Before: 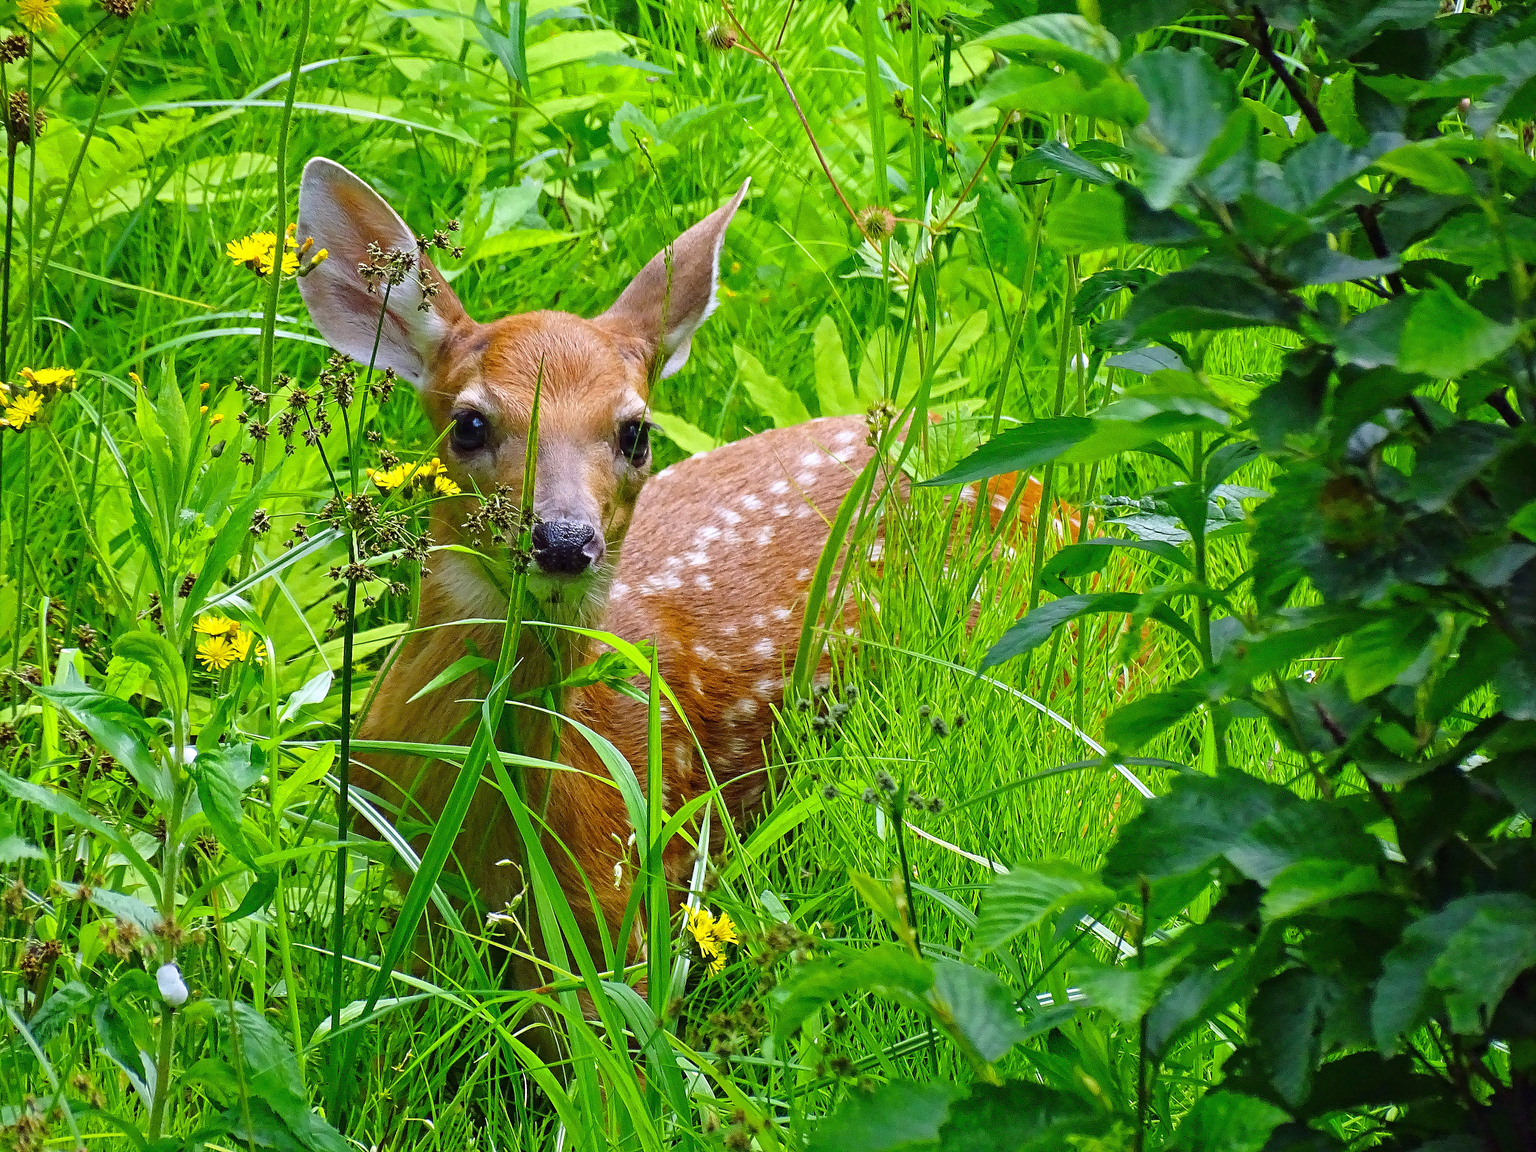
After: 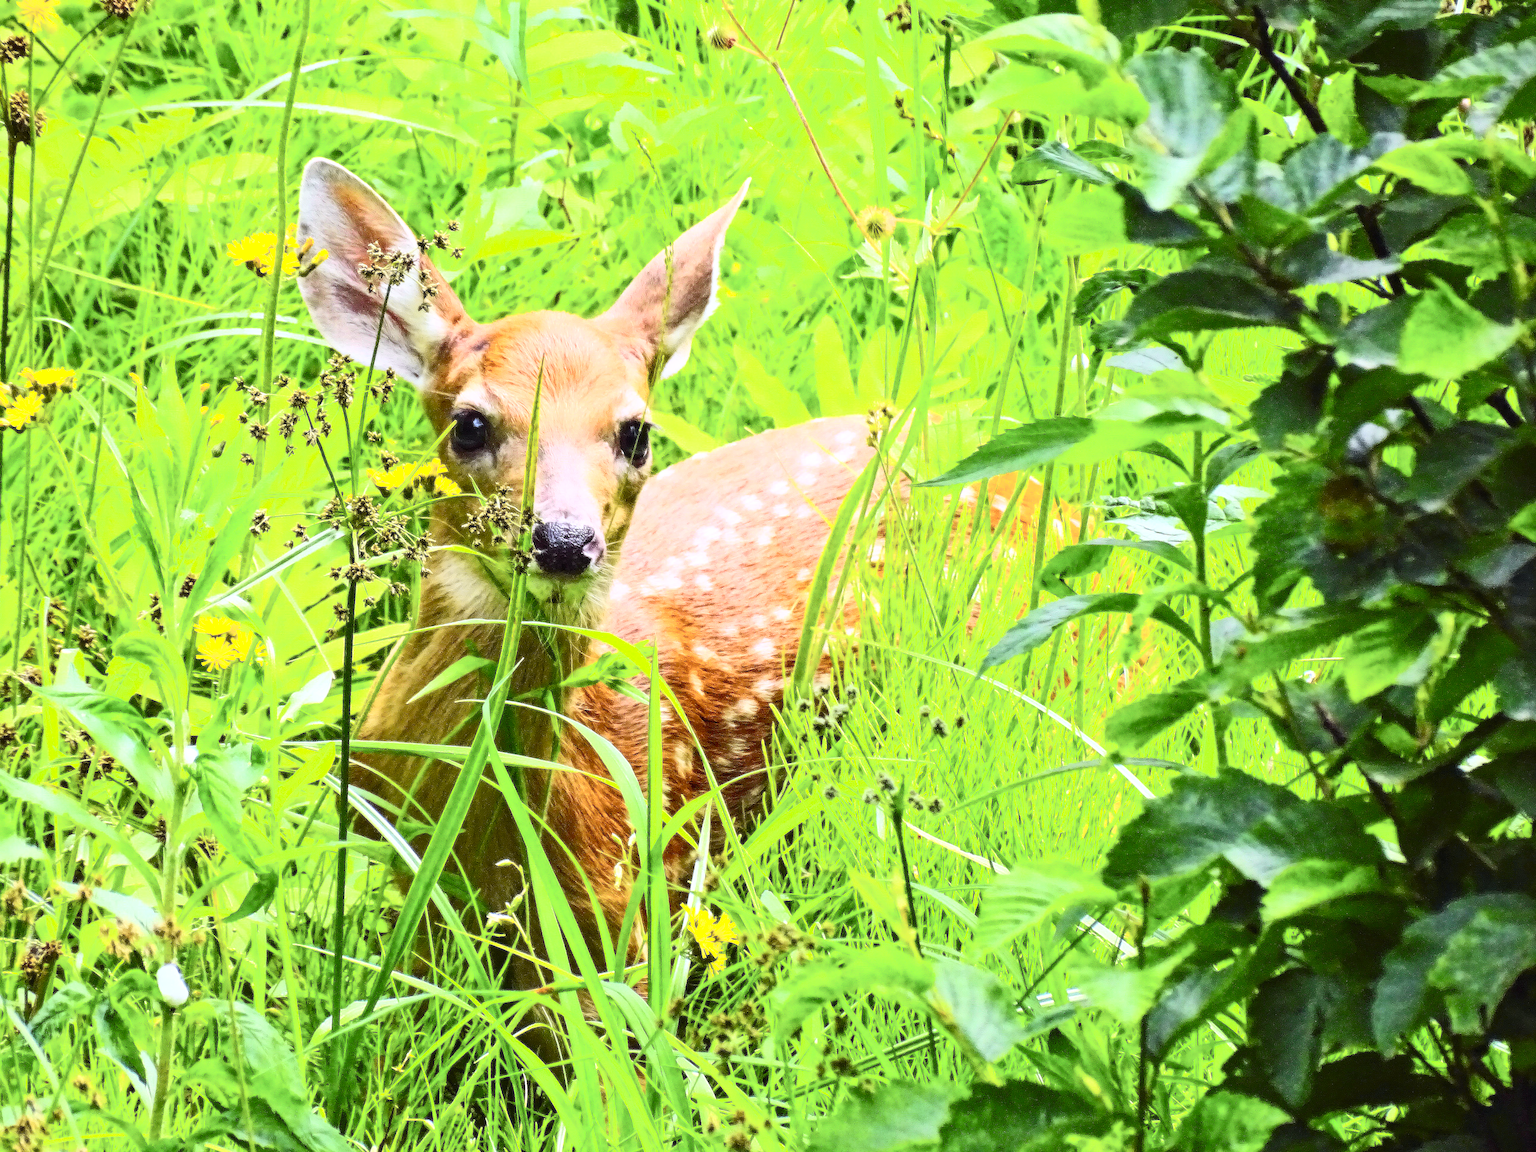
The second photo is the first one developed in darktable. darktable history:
tone curve: curves: ch0 [(0, 0.013) (0.036, 0.045) (0.274, 0.286) (0.566, 0.623) (0.794, 0.827) (1, 0.953)]; ch1 [(0, 0) (0.389, 0.403) (0.462, 0.48) (0.499, 0.5) (0.524, 0.527) (0.57, 0.599) (0.626, 0.65) (0.761, 0.781) (1, 1)]; ch2 [(0, 0) (0.464, 0.478) (0.5, 0.501) (0.533, 0.542) (0.599, 0.613) (0.704, 0.731) (1, 1)], color space Lab, independent channels, preserve colors none
bloom: size 0%, threshold 54.82%, strength 8.31%
levels: levels [0, 0.476, 0.951]
